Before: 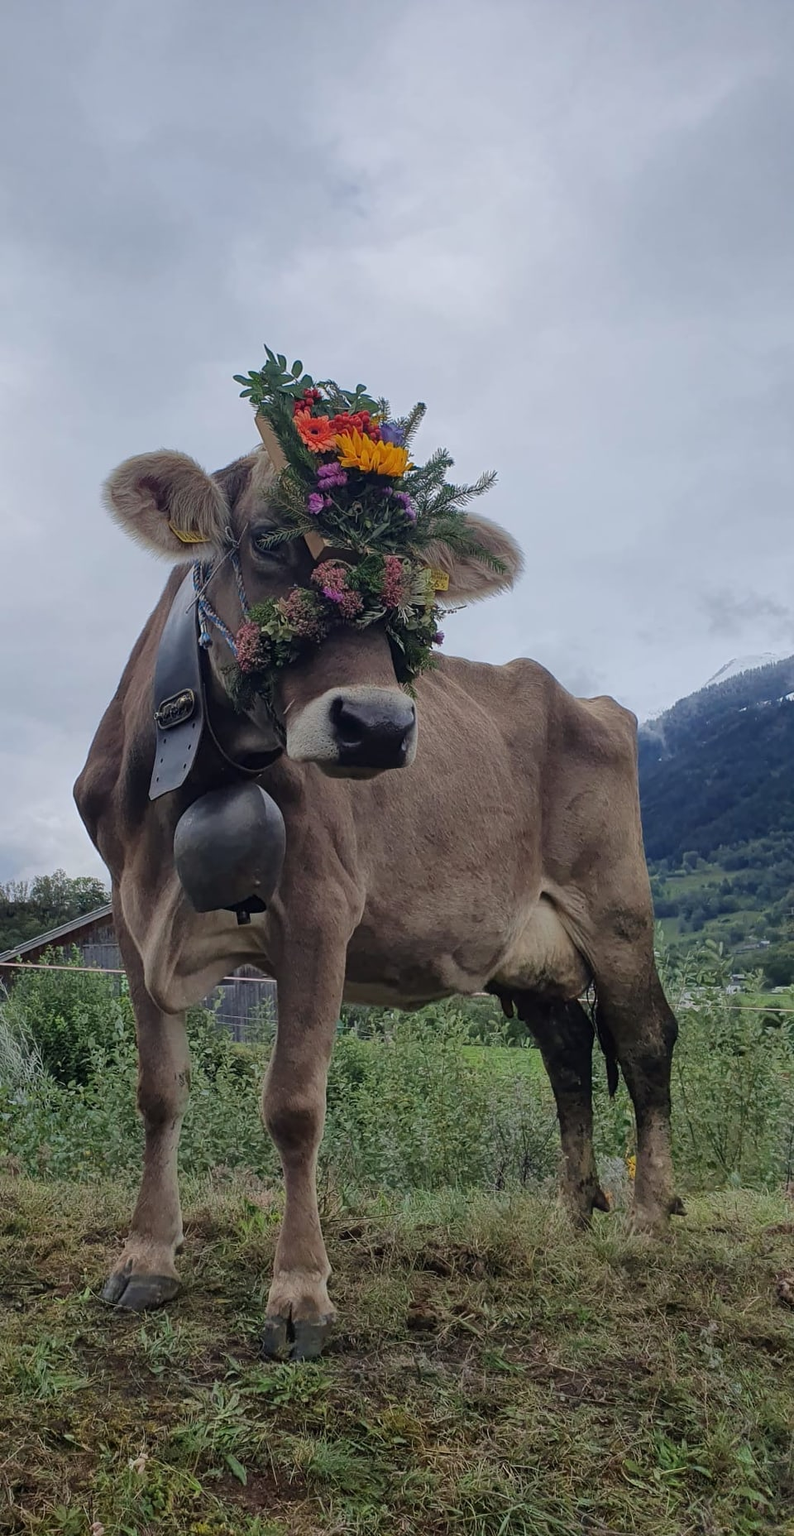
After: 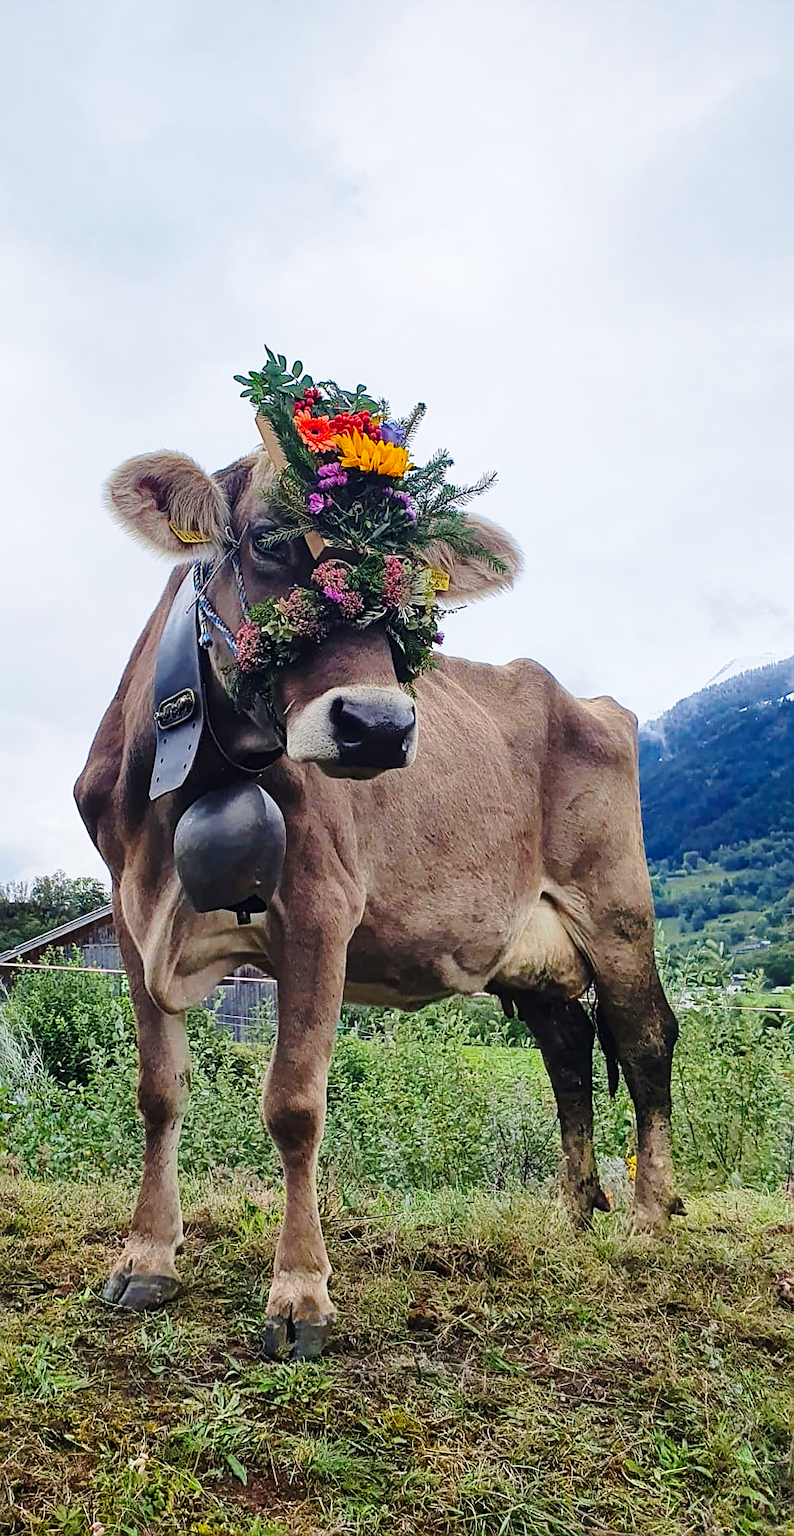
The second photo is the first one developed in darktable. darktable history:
color balance rgb: power › hue 211.14°, perceptual saturation grading › global saturation 24.936%, perceptual brilliance grading › highlights 7.326%, perceptual brilliance grading › mid-tones 3.366%, perceptual brilliance grading › shadows 1.828%, global vibrance 2.034%
base curve: curves: ch0 [(0, 0) (0.028, 0.03) (0.121, 0.232) (0.46, 0.748) (0.859, 0.968) (1, 1)], preserve colors none
sharpen: on, module defaults
